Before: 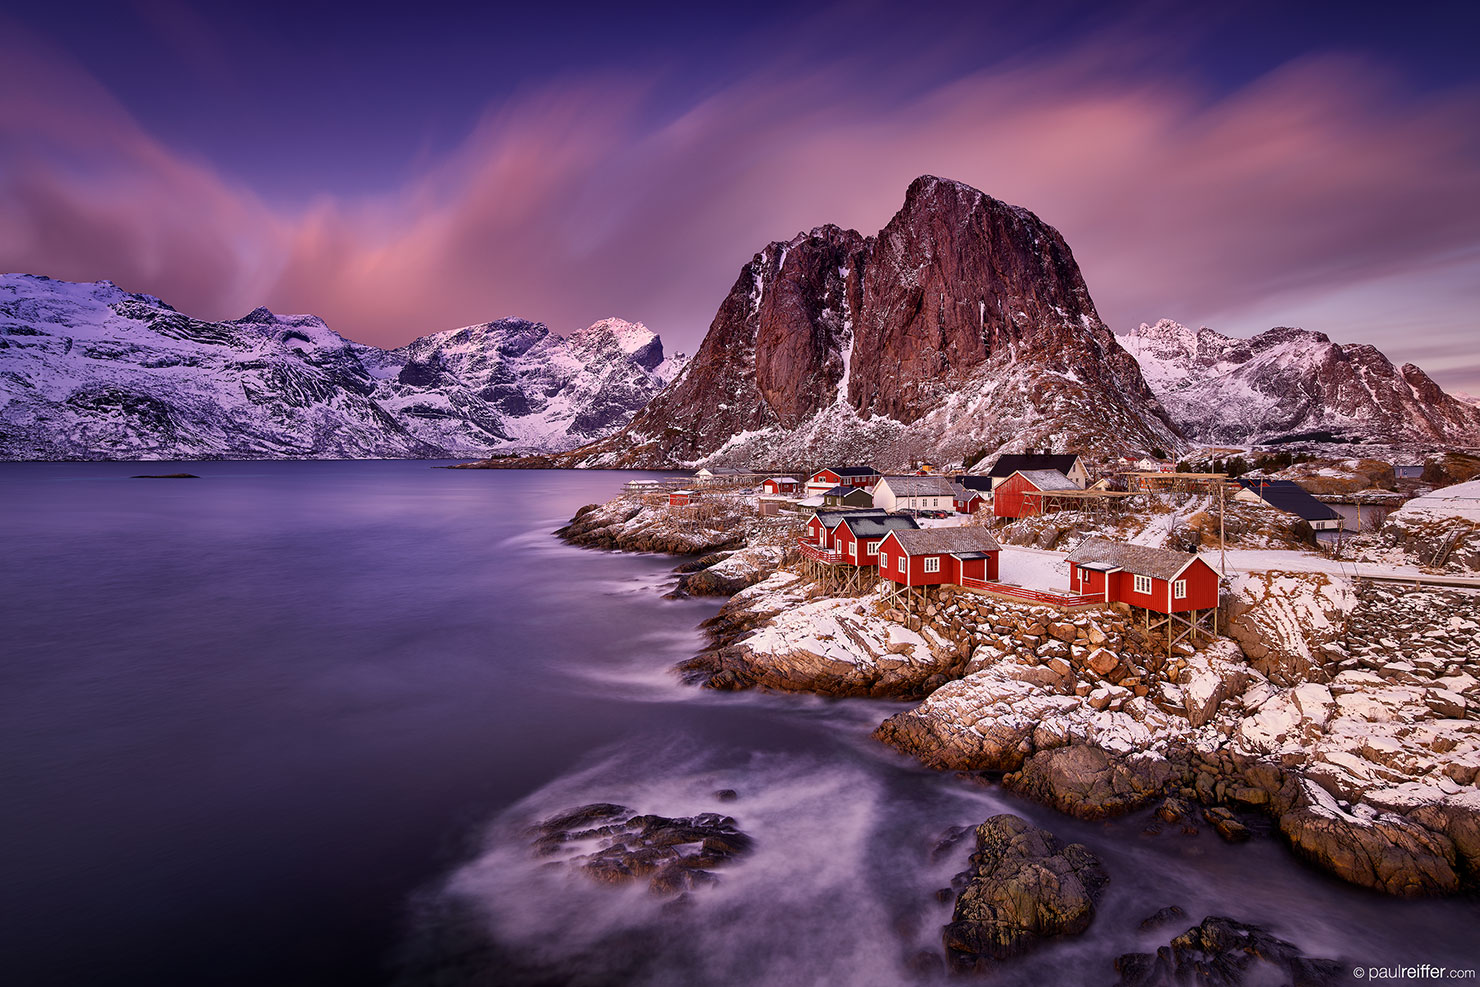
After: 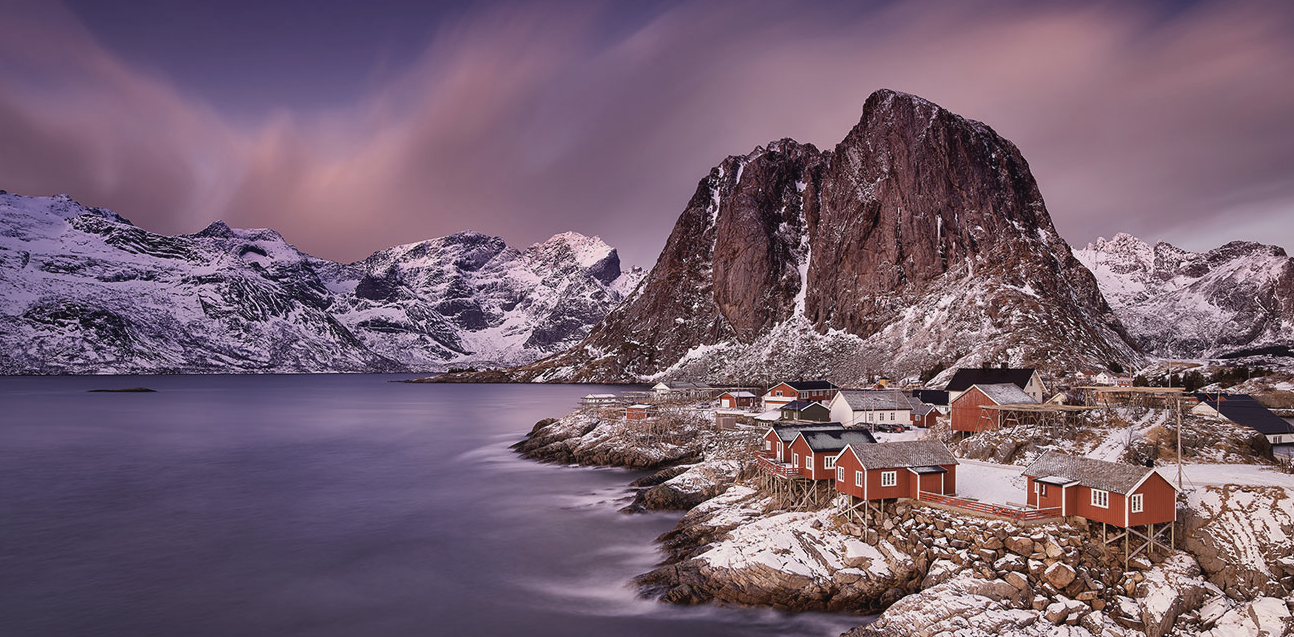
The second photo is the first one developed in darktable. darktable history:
contrast brightness saturation: contrast -0.062, saturation -0.407
crop: left 2.926%, top 8.814%, right 9.624%, bottom 26.61%
